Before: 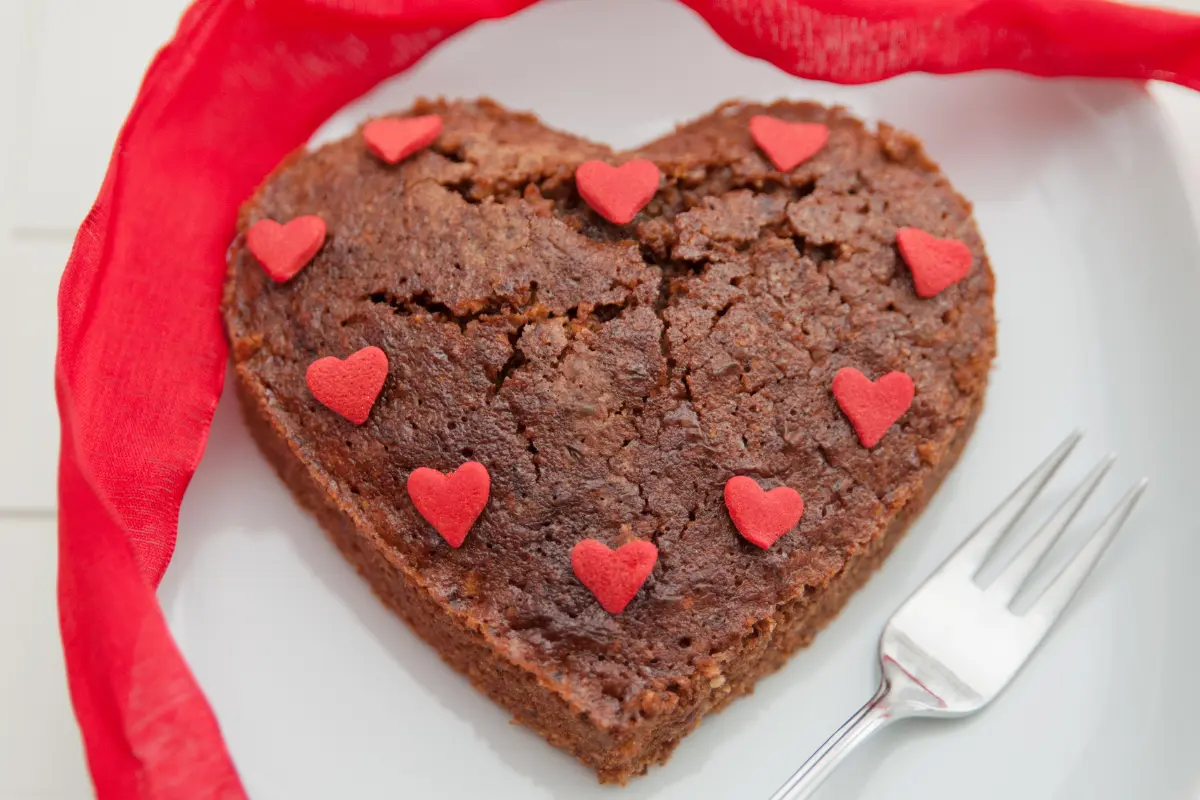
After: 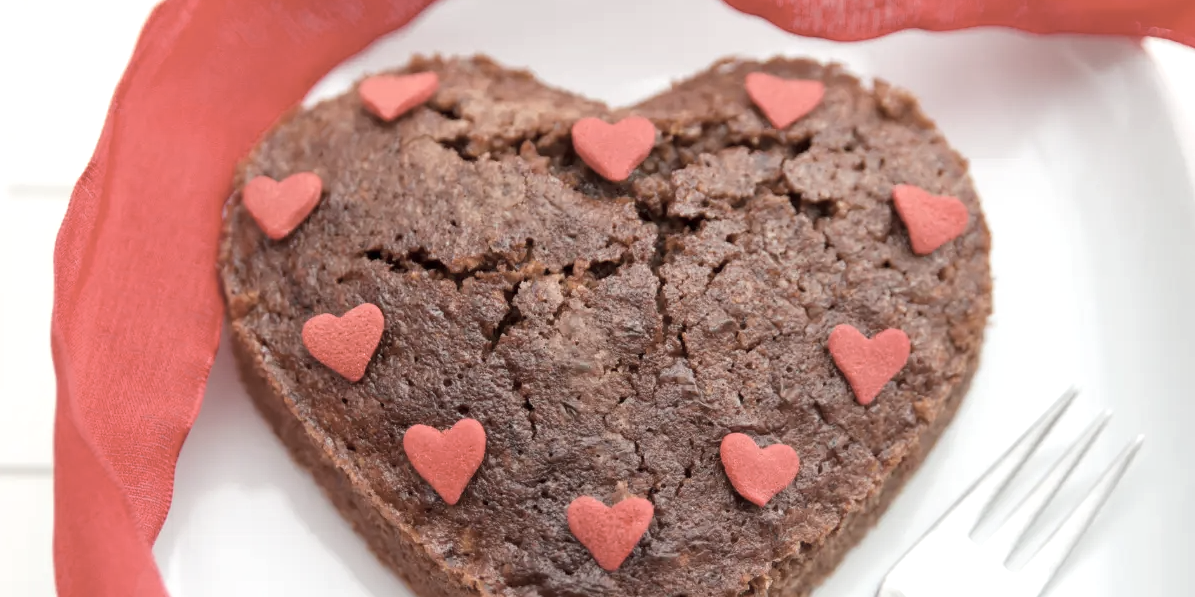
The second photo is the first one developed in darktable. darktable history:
color zones: curves: ch1 [(0, 0.292) (0.001, 0.292) (0.2, 0.264) (0.4, 0.248) (0.6, 0.248) (0.8, 0.264) (0.999, 0.292) (1, 0.292)]
crop: left 0.387%, top 5.469%, bottom 19.809%
exposure: black level correction 0.001, exposure 0.5 EV, compensate exposure bias true, compensate highlight preservation false
